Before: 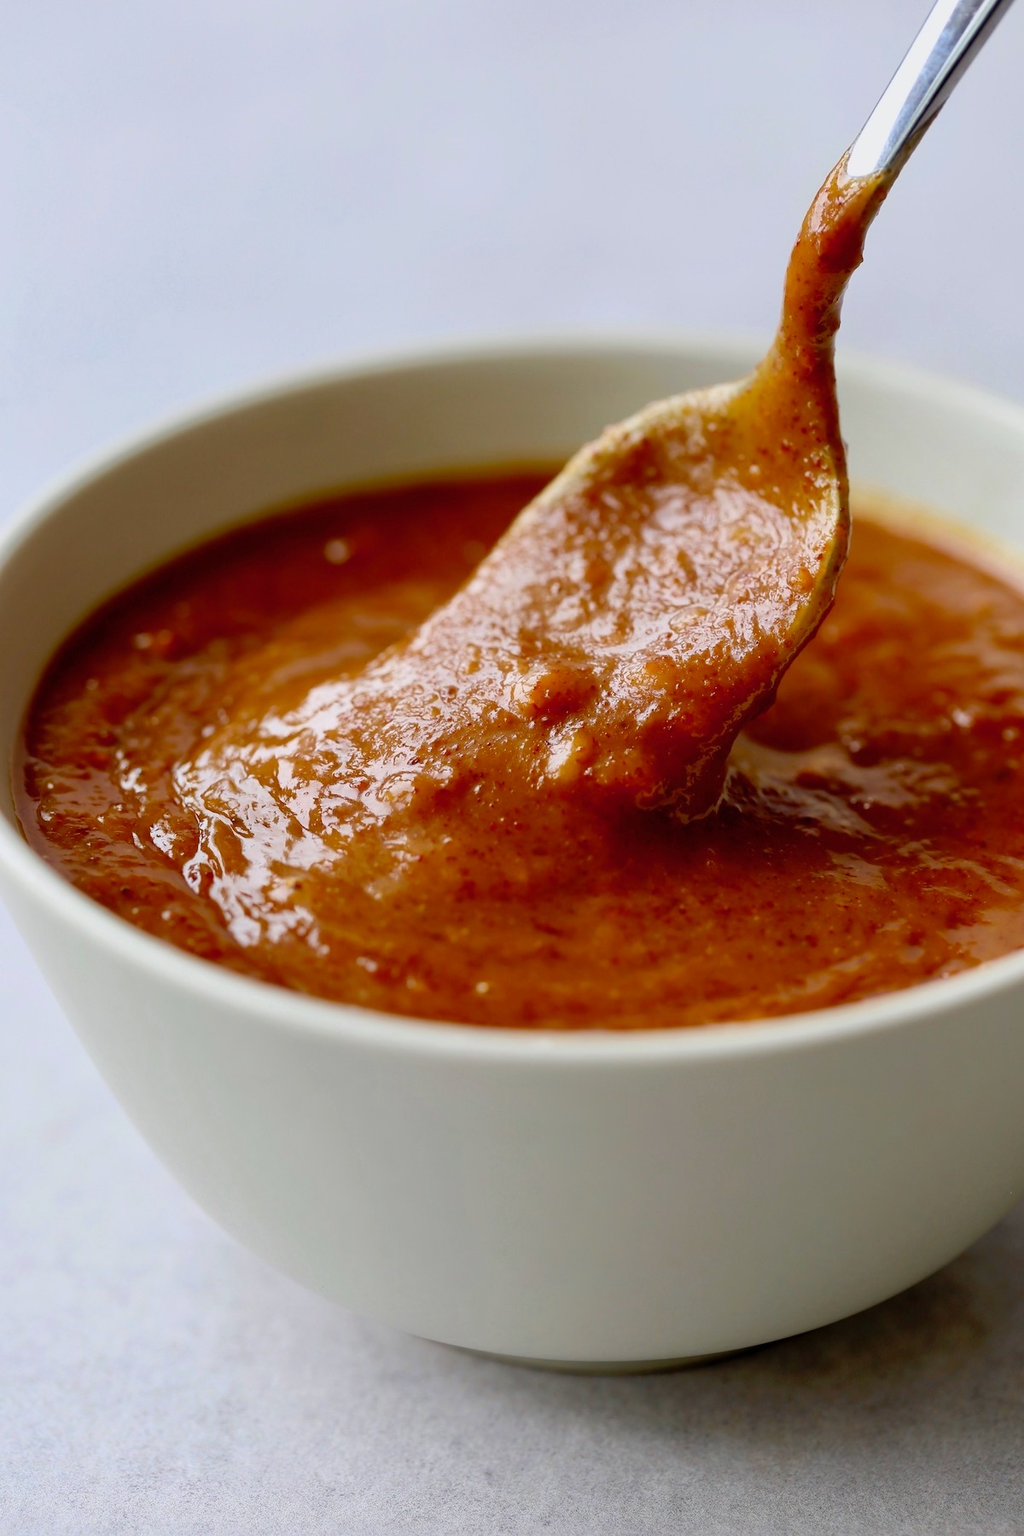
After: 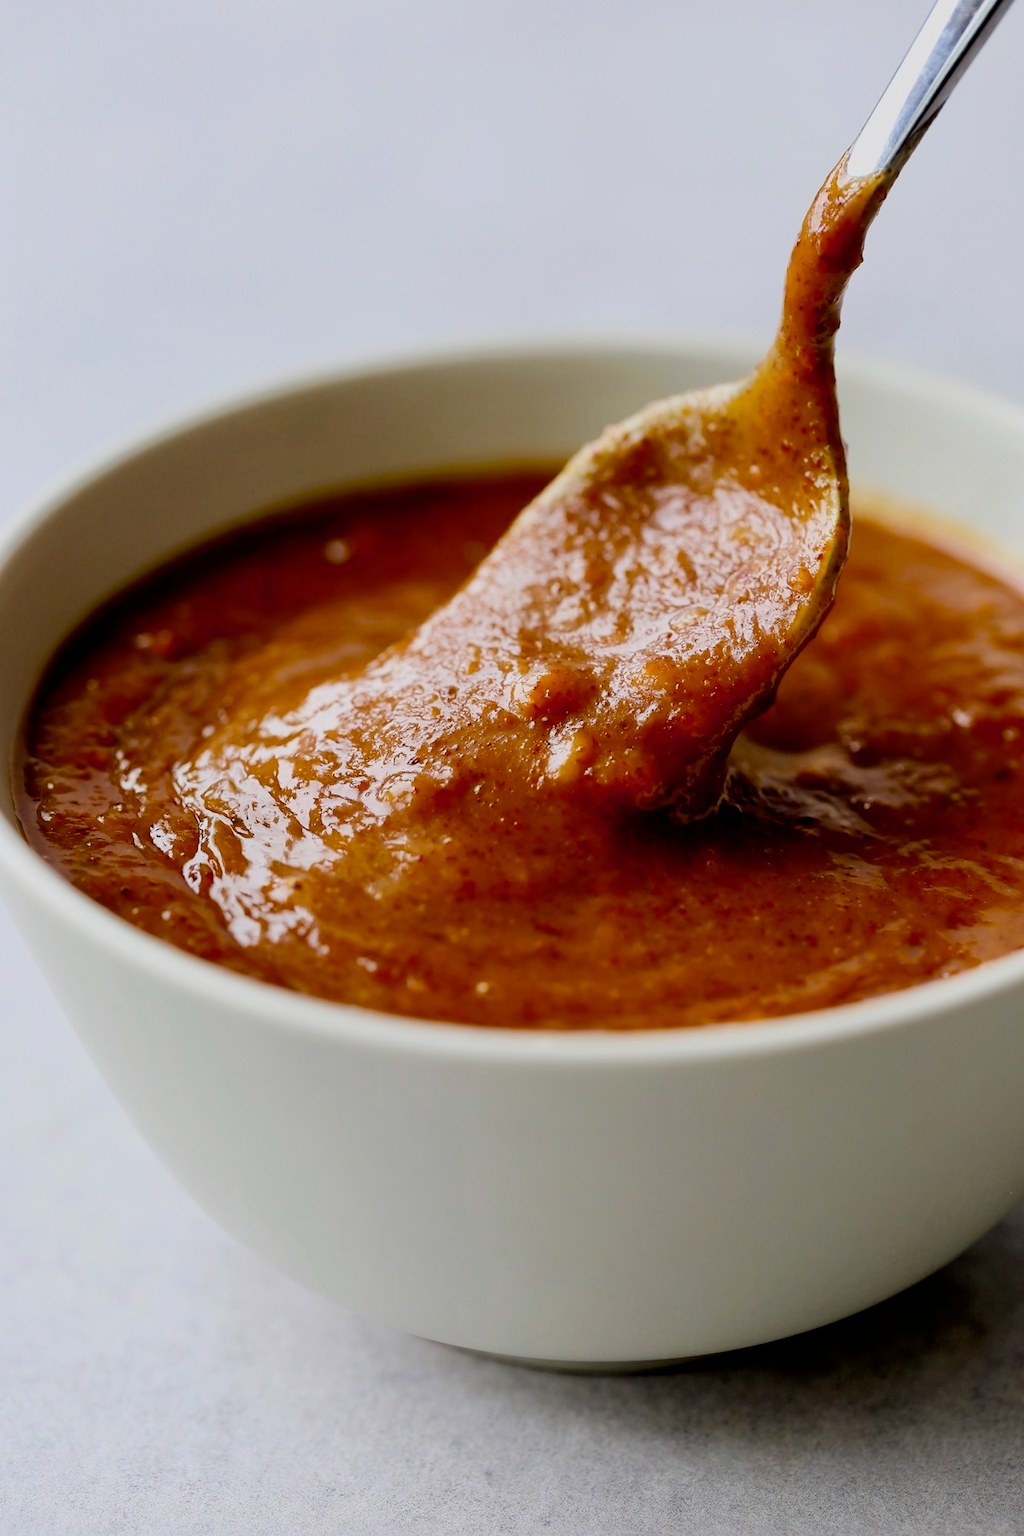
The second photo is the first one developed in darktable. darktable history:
exposure: black level correction 0, compensate exposure bias true, compensate highlight preservation false
filmic rgb: black relative exposure -5 EV, white relative exposure 3.5 EV, hardness 3.19, contrast 1.2, highlights saturation mix -50%
